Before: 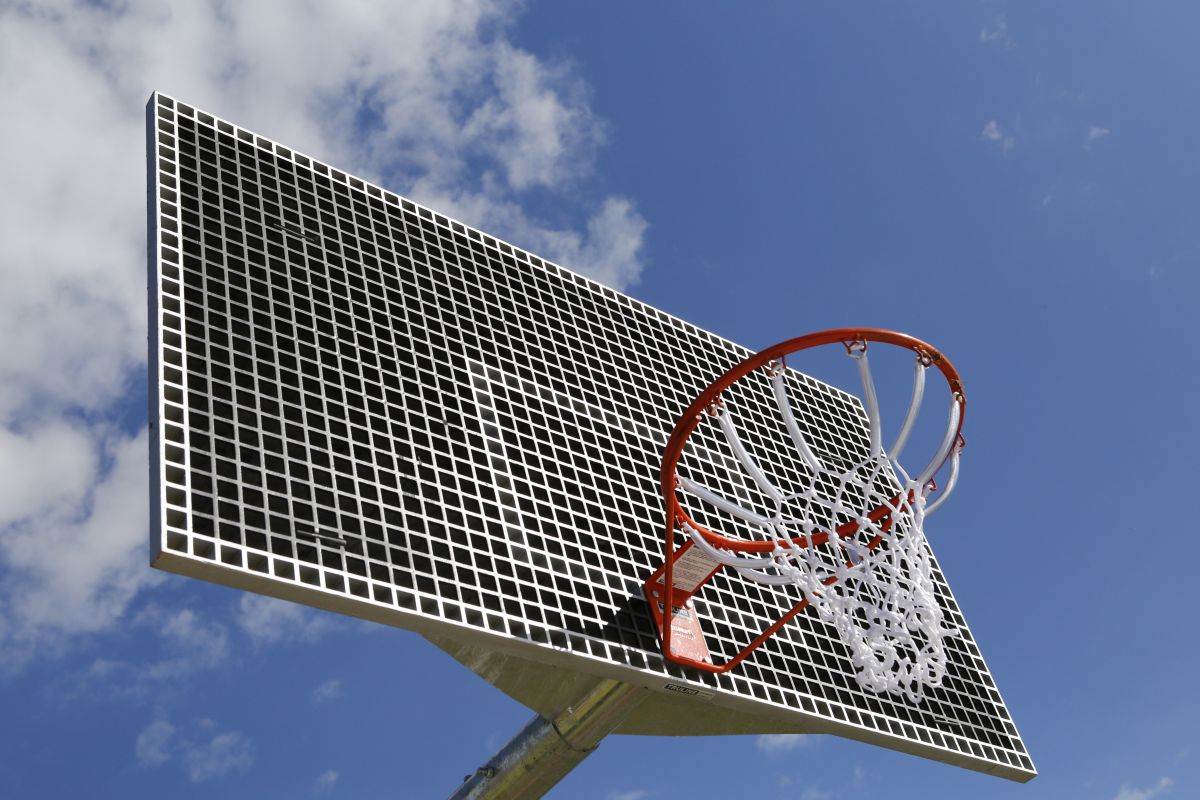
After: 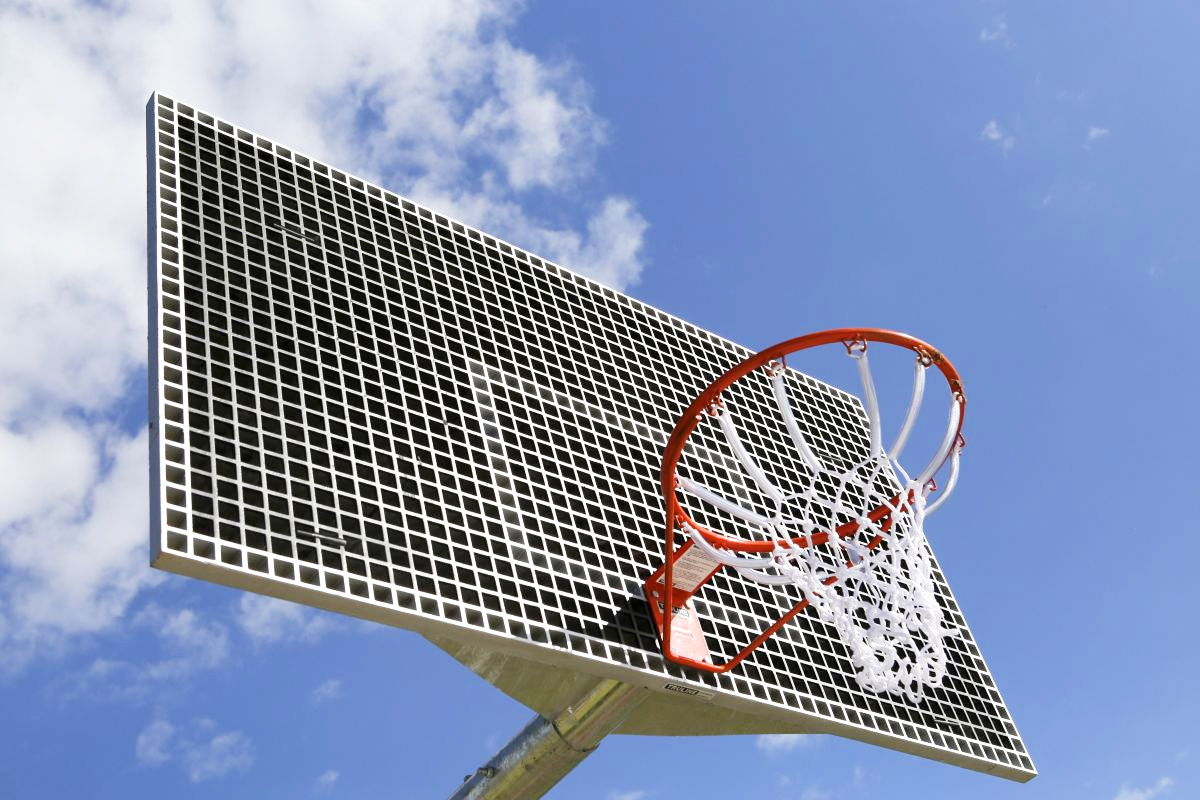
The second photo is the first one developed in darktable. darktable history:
exposure: black level correction 0.001, exposure 1 EV, compensate highlight preservation false
filmic rgb: black relative exposure -14.31 EV, white relative exposure 3.38 EV, hardness 7.9, contrast 0.987
